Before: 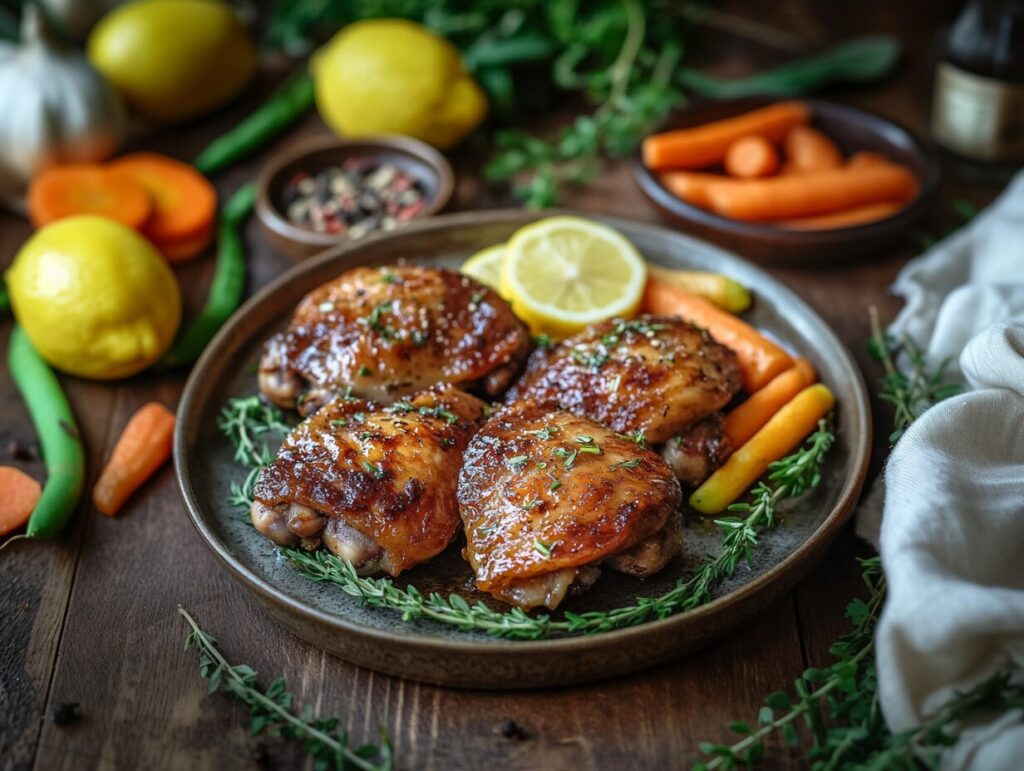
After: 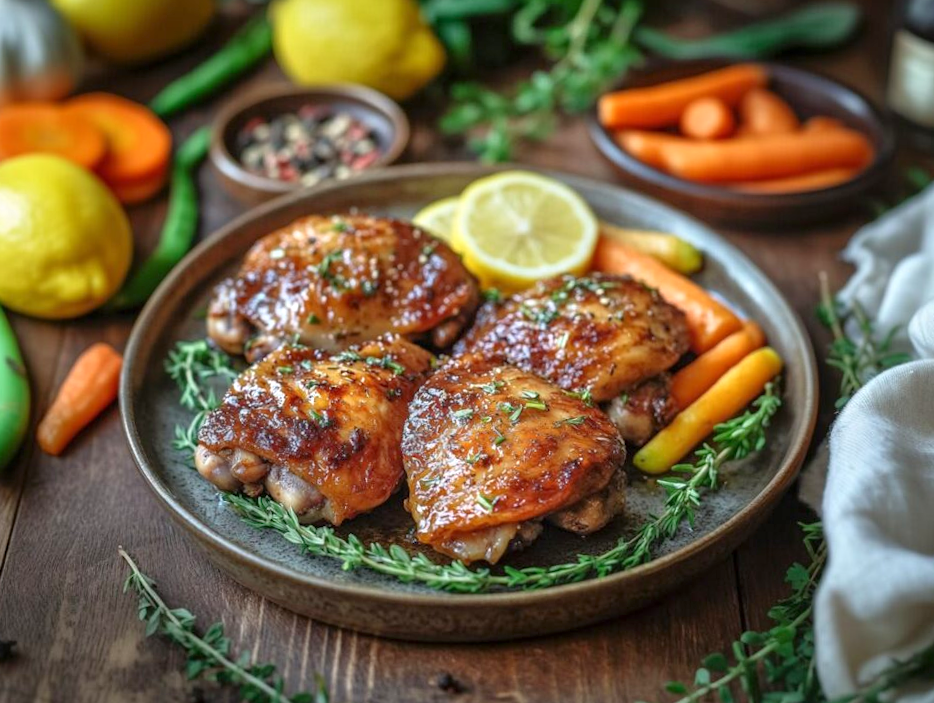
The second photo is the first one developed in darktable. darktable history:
crop and rotate: angle -1.96°, left 3.097%, top 4.154%, right 1.586%, bottom 0.529%
tone equalizer: -8 EV 1 EV, -7 EV 1 EV, -6 EV 1 EV, -5 EV 1 EV, -4 EV 1 EV, -3 EV 0.75 EV, -2 EV 0.5 EV, -1 EV 0.25 EV
